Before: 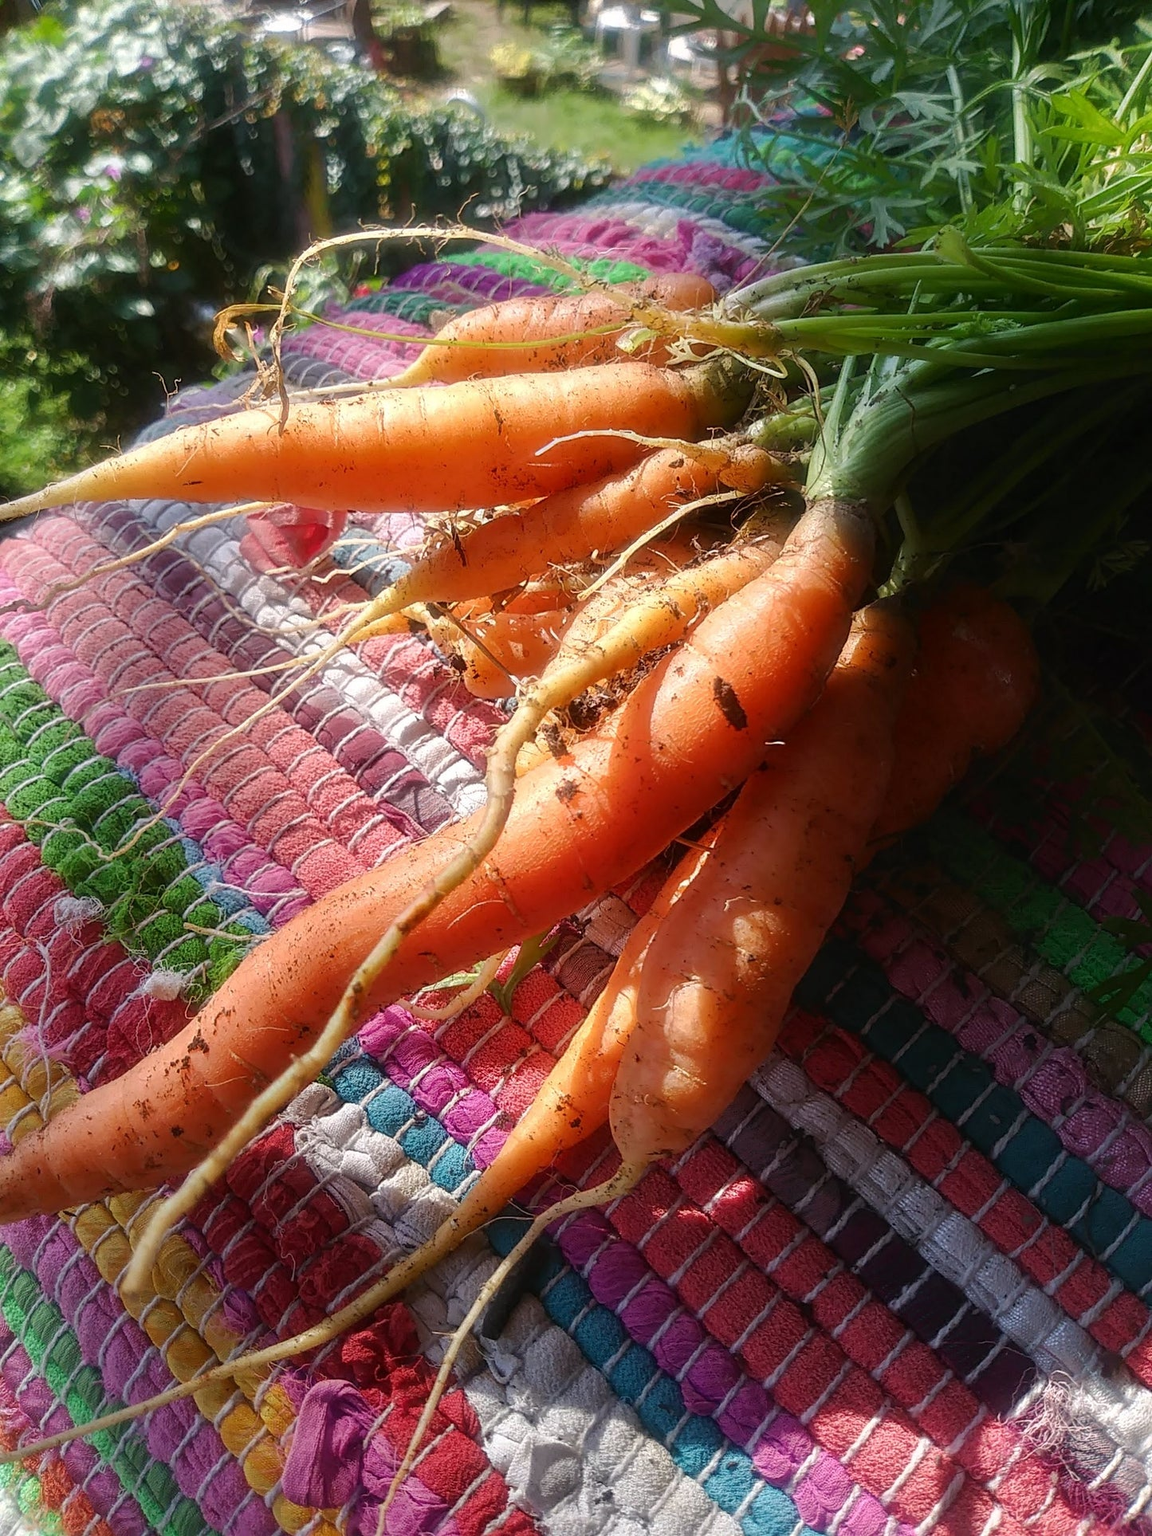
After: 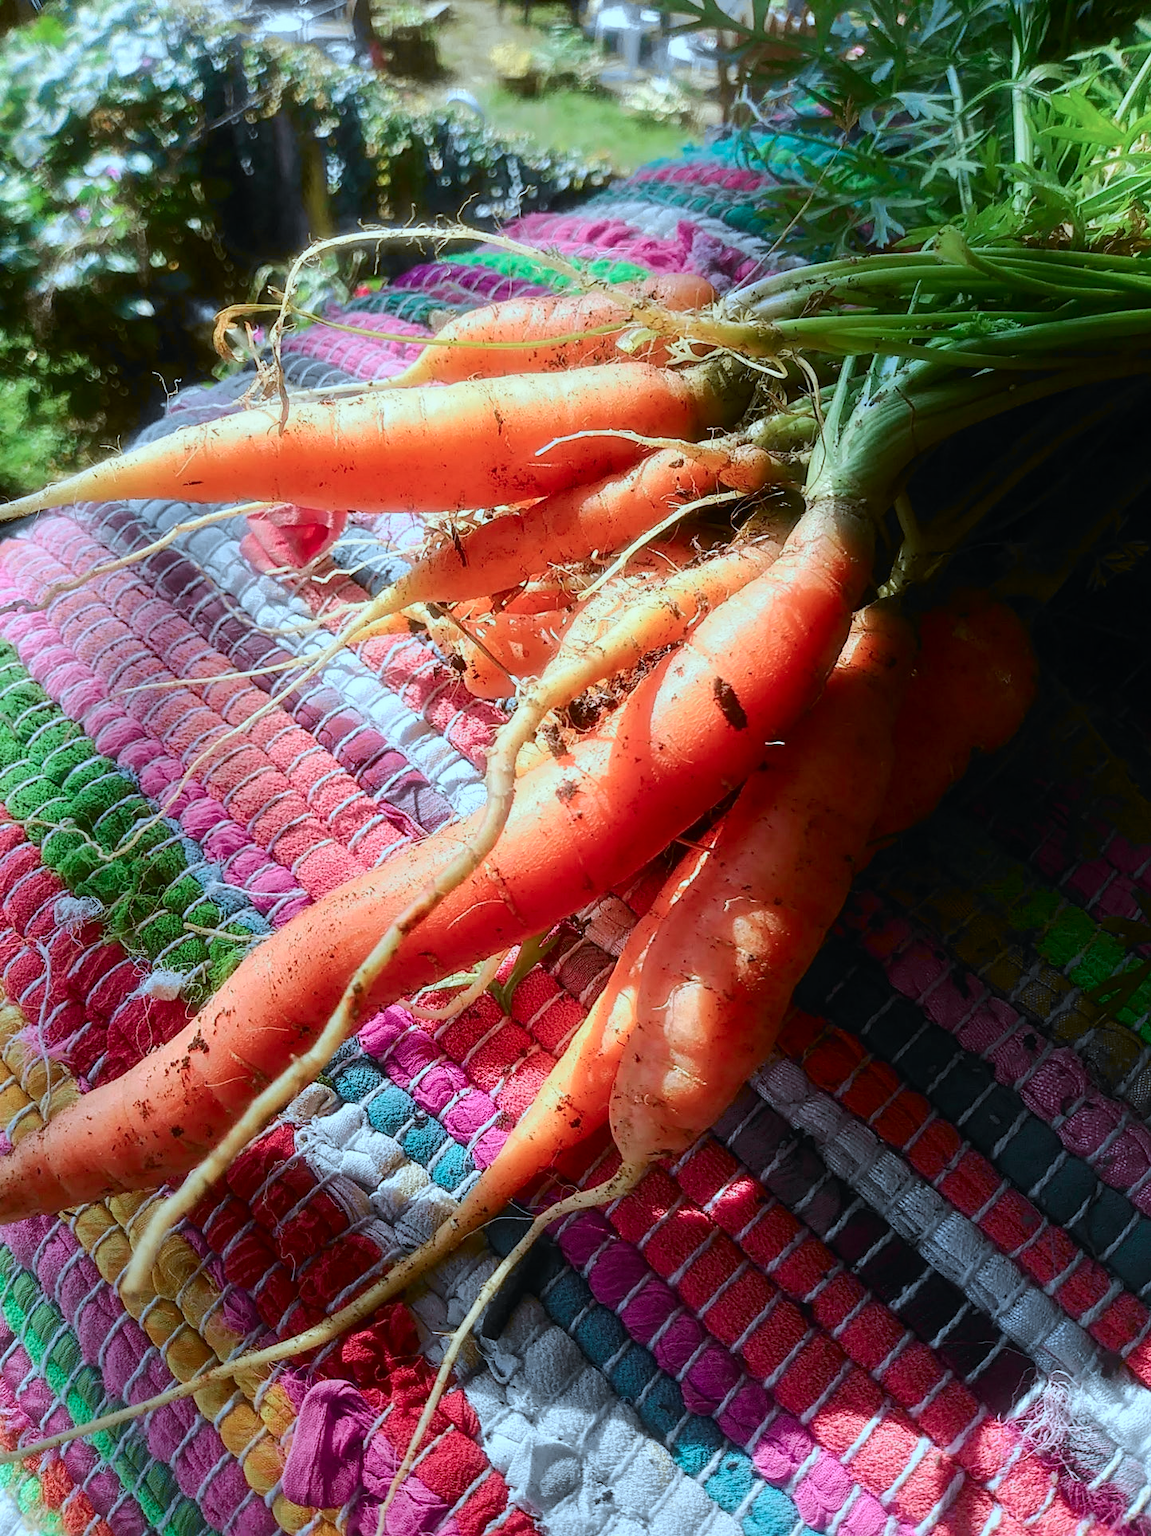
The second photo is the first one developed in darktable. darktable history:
color correction: highlights a* -9.35, highlights b* -23.15
tone curve: curves: ch0 [(0, 0) (0.071, 0.047) (0.266, 0.26) (0.483, 0.554) (0.753, 0.811) (1, 0.983)]; ch1 [(0, 0) (0.346, 0.307) (0.408, 0.387) (0.463, 0.465) (0.482, 0.493) (0.502, 0.499) (0.517, 0.502) (0.55, 0.548) (0.597, 0.61) (0.651, 0.698) (1, 1)]; ch2 [(0, 0) (0.346, 0.34) (0.434, 0.46) (0.485, 0.494) (0.5, 0.498) (0.517, 0.506) (0.526, 0.545) (0.583, 0.61) (0.625, 0.659) (1, 1)], color space Lab, independent channels, preserve colors none
exposure: exposure -0.072 EV, compensate highlight preservation false
